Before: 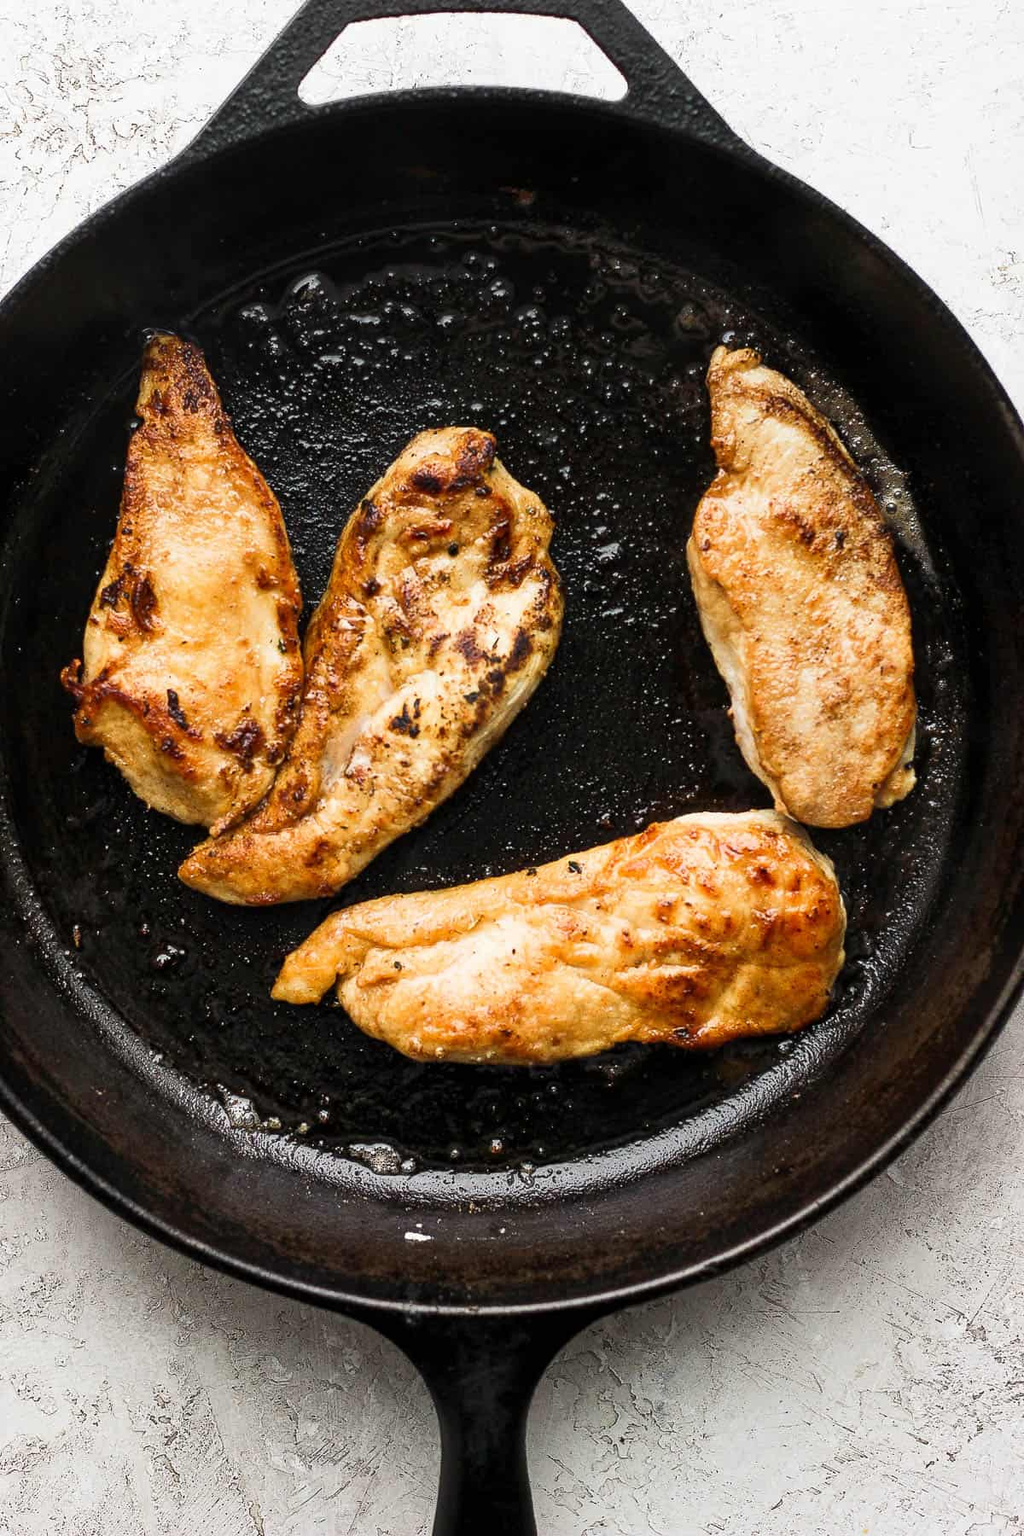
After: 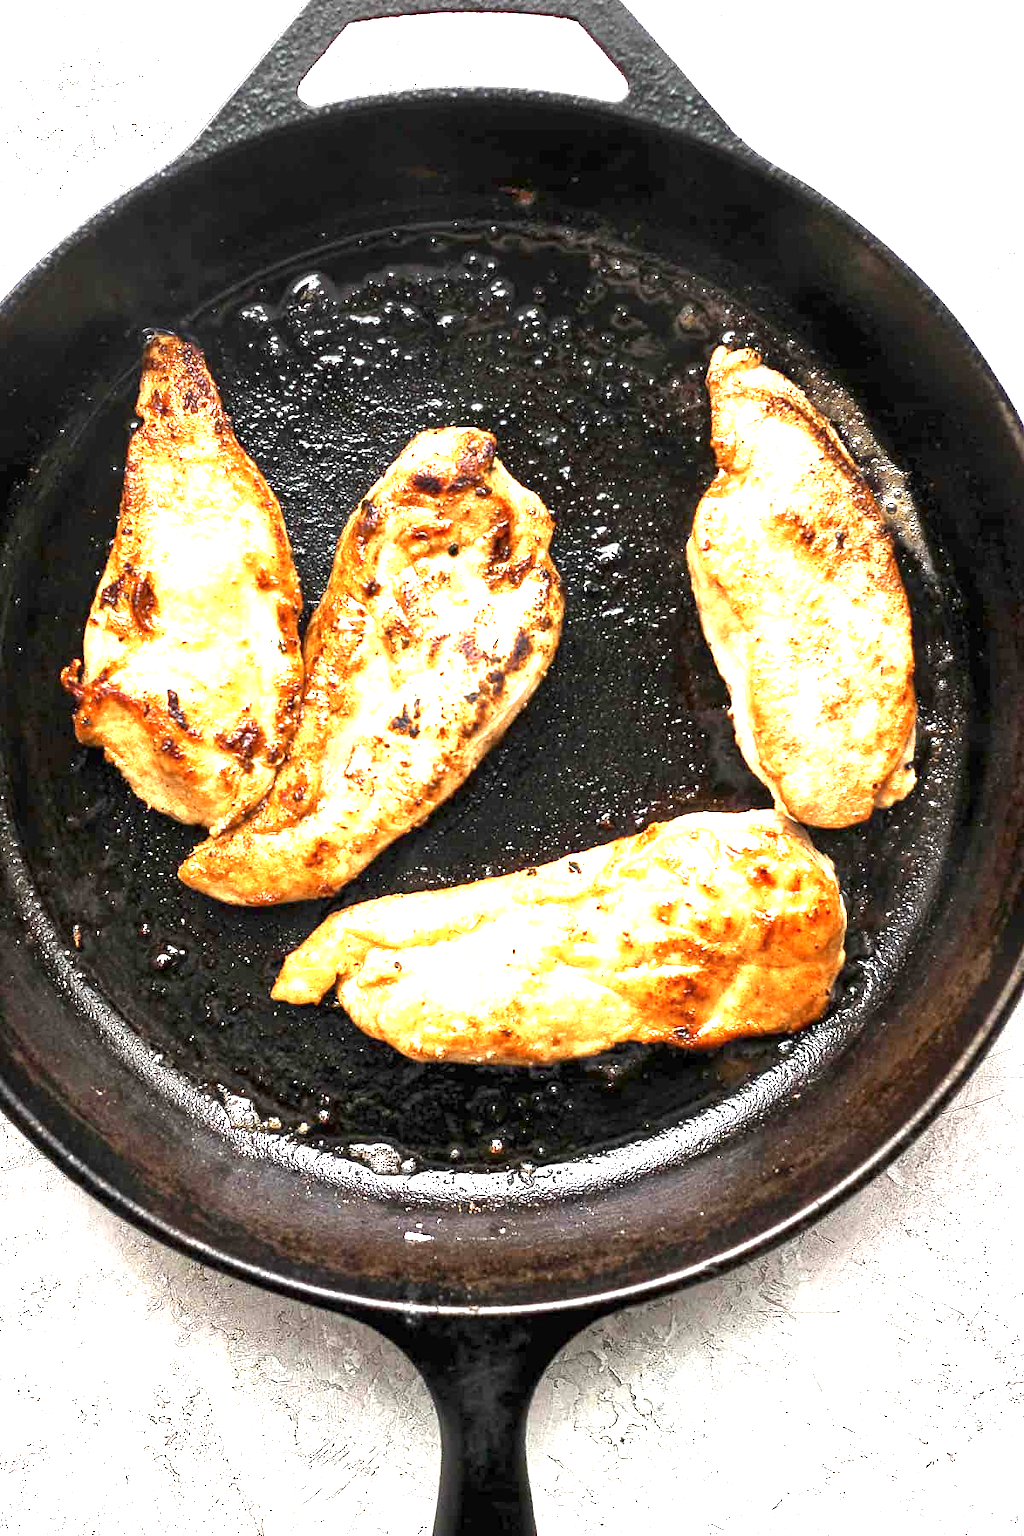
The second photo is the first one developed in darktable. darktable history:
exposure: exposure 2.018 EV, compensate highlight preservation false
color zones: curves: ch2 [(0, 0.5) (0.143, 0.5) (0.286, 0.416) (0.429, 0.5) (0.571, 0.5) (0.714, 0.5) (0.857, 0.5) (1, 0.5)]
